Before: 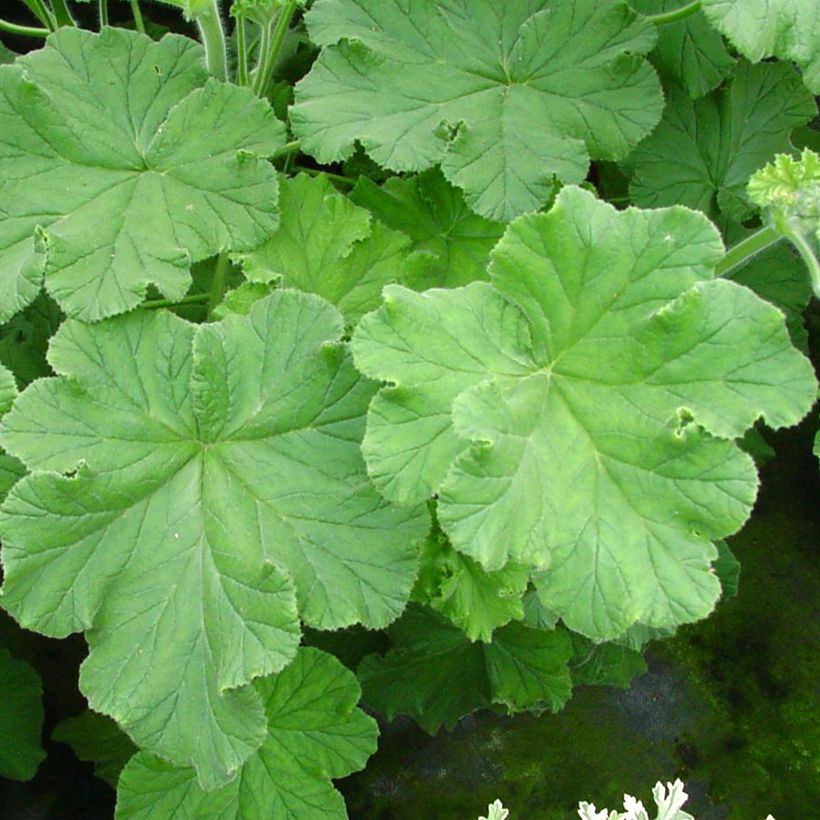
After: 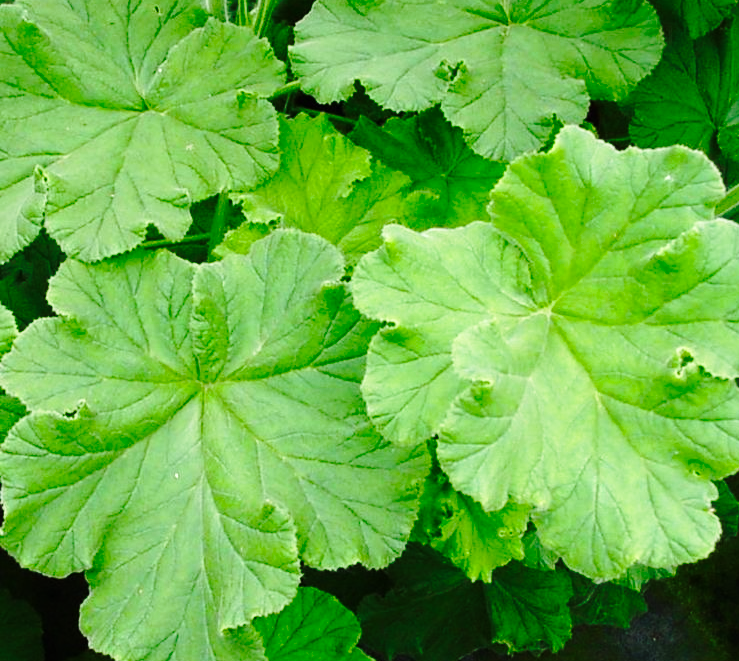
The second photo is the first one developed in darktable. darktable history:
base curve: curves: ch0 [(0, 0) (0.036, 0.025) (0.121, 0.166) (0.206, 0.329) (0.605, 0.79) (1, 1)], preserve colors none
crop: top 7.438%, right 9.863%, bottom 11.921%
tone curve: curves: ch0 [(0, 0) (0.003, 0.002) (0.011, 0.007) (0.025, 0.015) (0.044, 0.026) (0.069, 0.041) (0.1, 0.059) (0.136, 0.08) (0.177, 0.105) (0.224, 0.132) (0.277, 0.163) (0.335, 0.198) (0.399, 0.253) (0.468, 0.341) (0.543, 0.435) (0.623, 0.532) (0.709, 0.635) (0.801, 0.745) (0.898, 0.873) (1, 1)], preserve colors none
